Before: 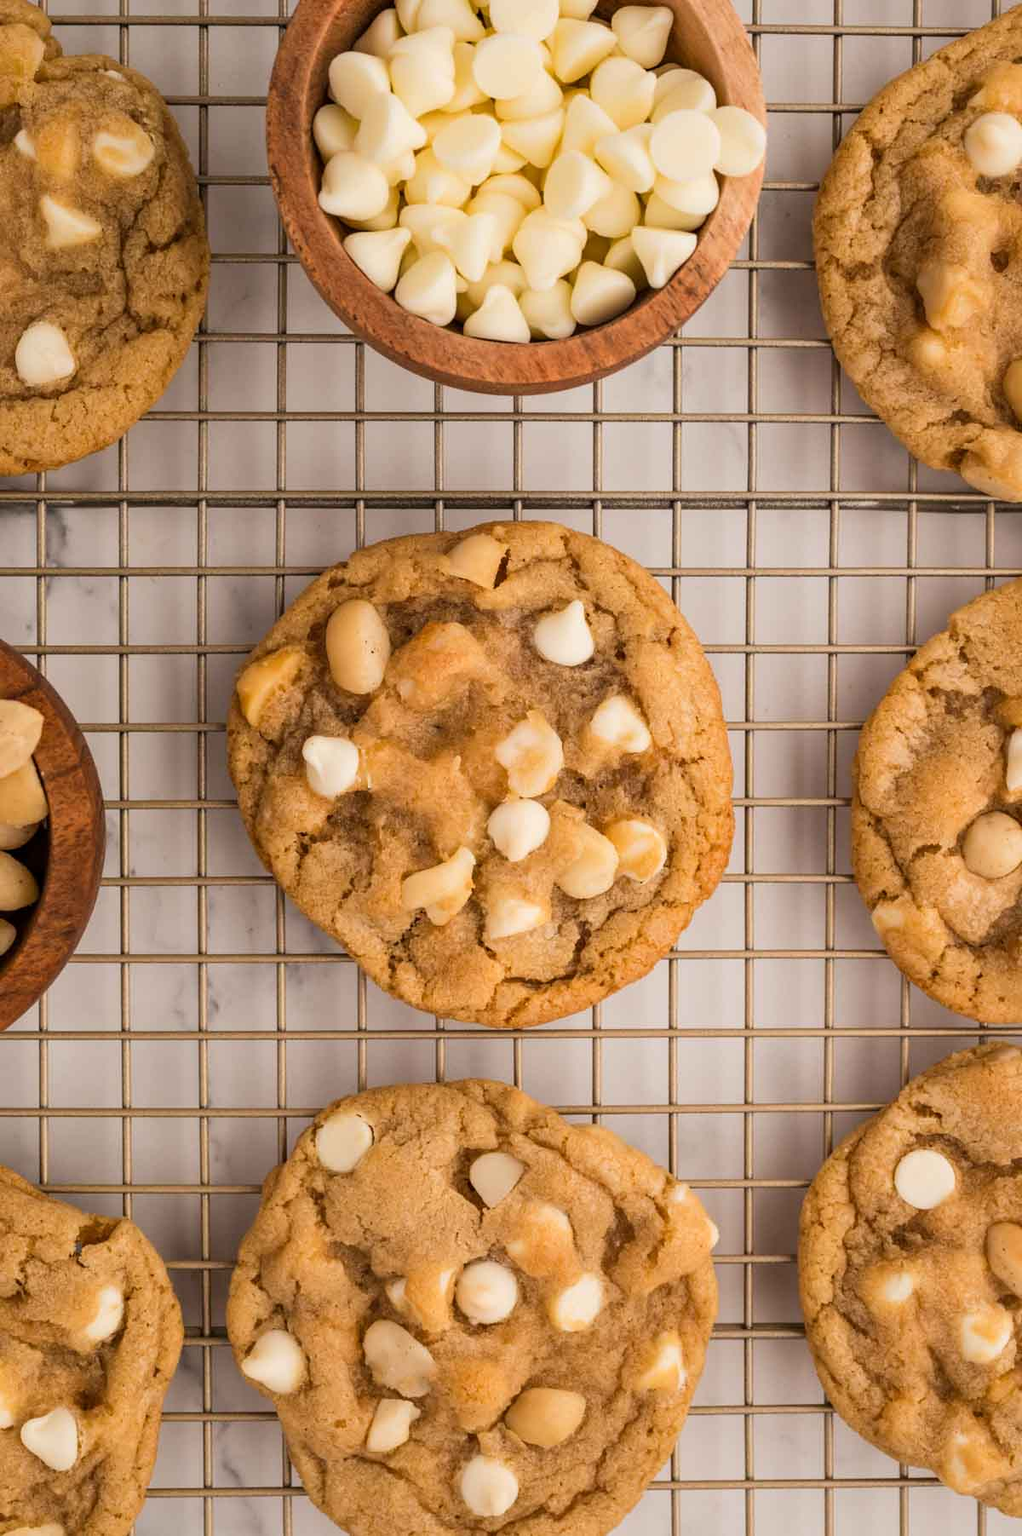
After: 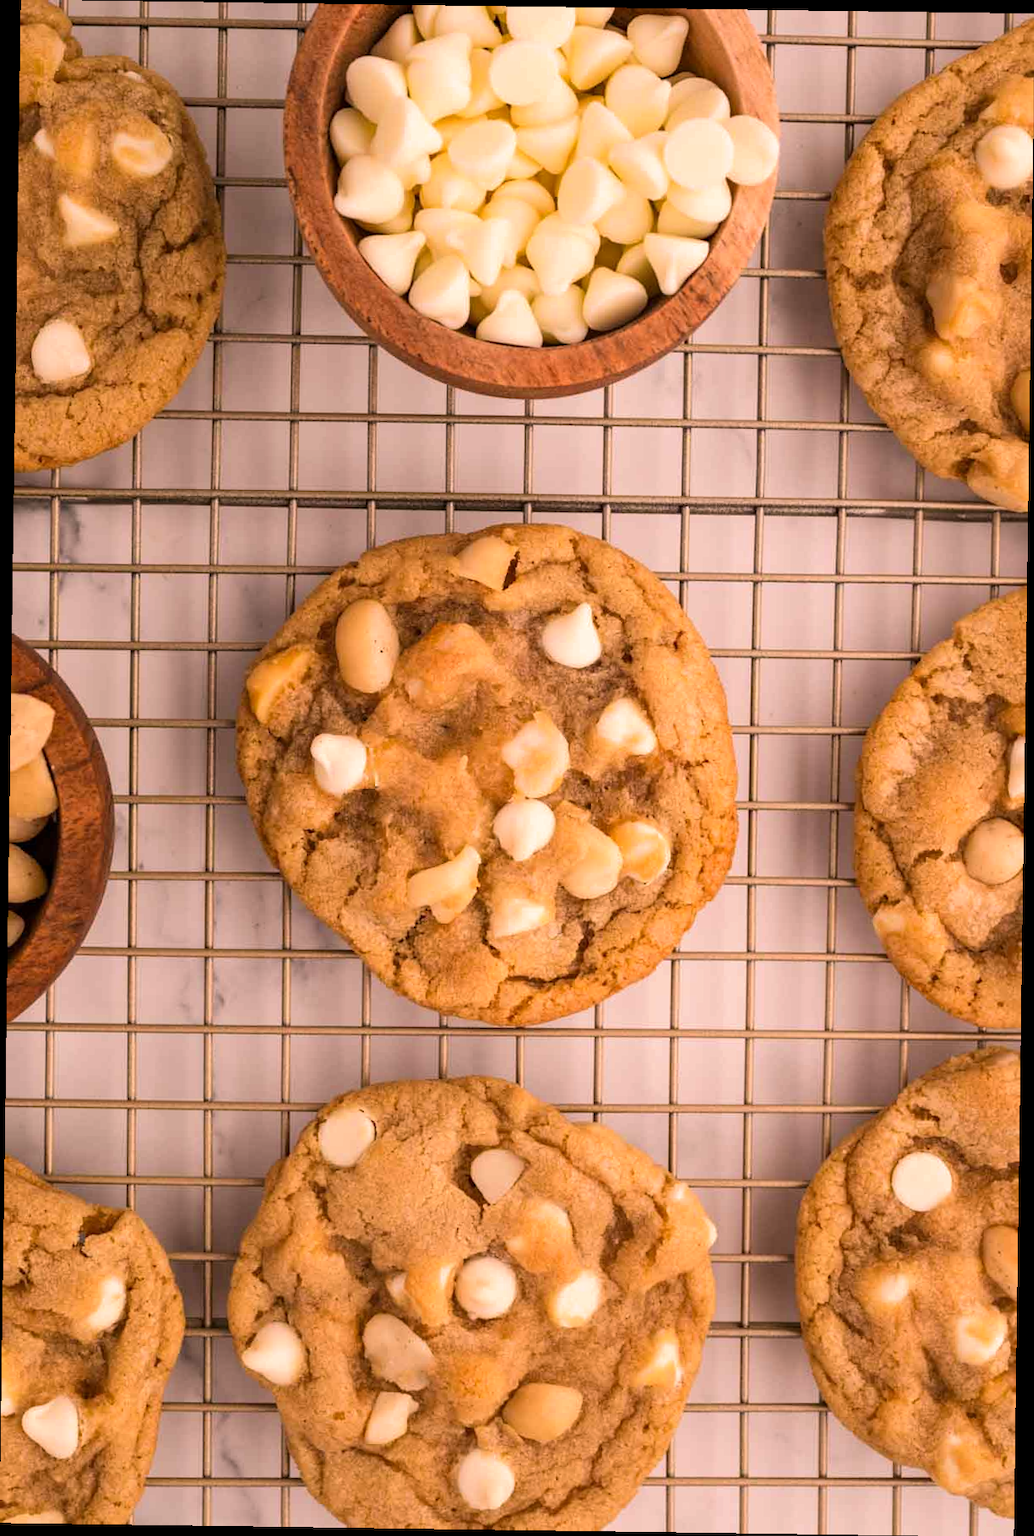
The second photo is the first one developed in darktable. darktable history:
exposure: exposure 0.15 EV, compensate highlight preservation false
color correction: highlights a* 12.23, highlights b* 5.41
rotate and perspective: rotation 0.8°, automatic cropping off
split-toning: shadows › saturation 0.61, highlights › saturation 0.58, balance -28.74, compress 87.36%
